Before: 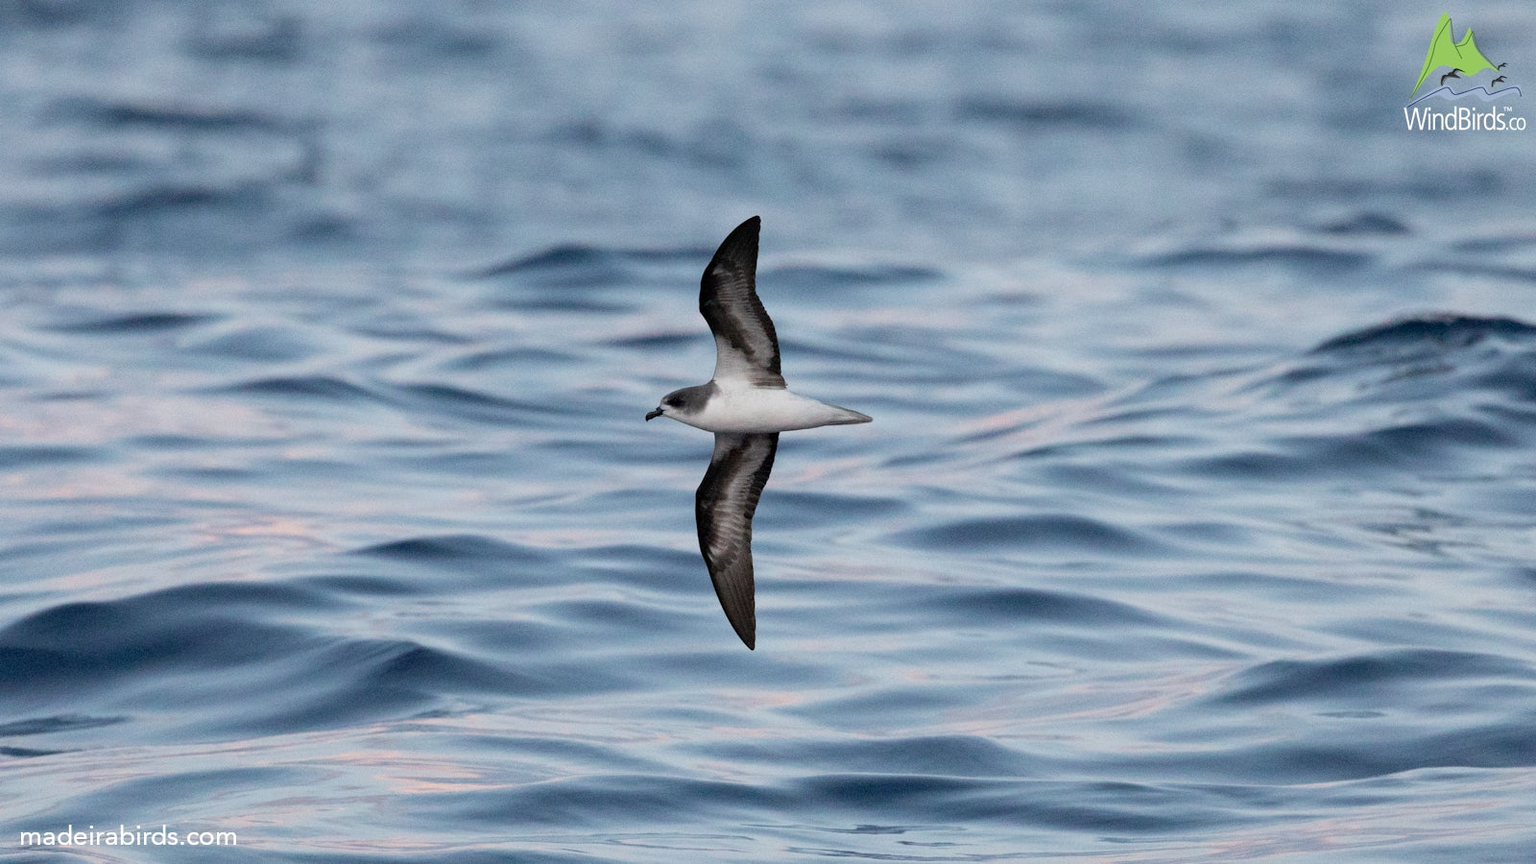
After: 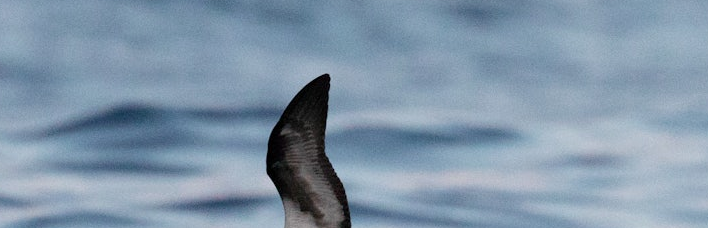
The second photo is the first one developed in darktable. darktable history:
crop: left 28.911%, top 16.877%, right 26.777%, bottom 57.781%
